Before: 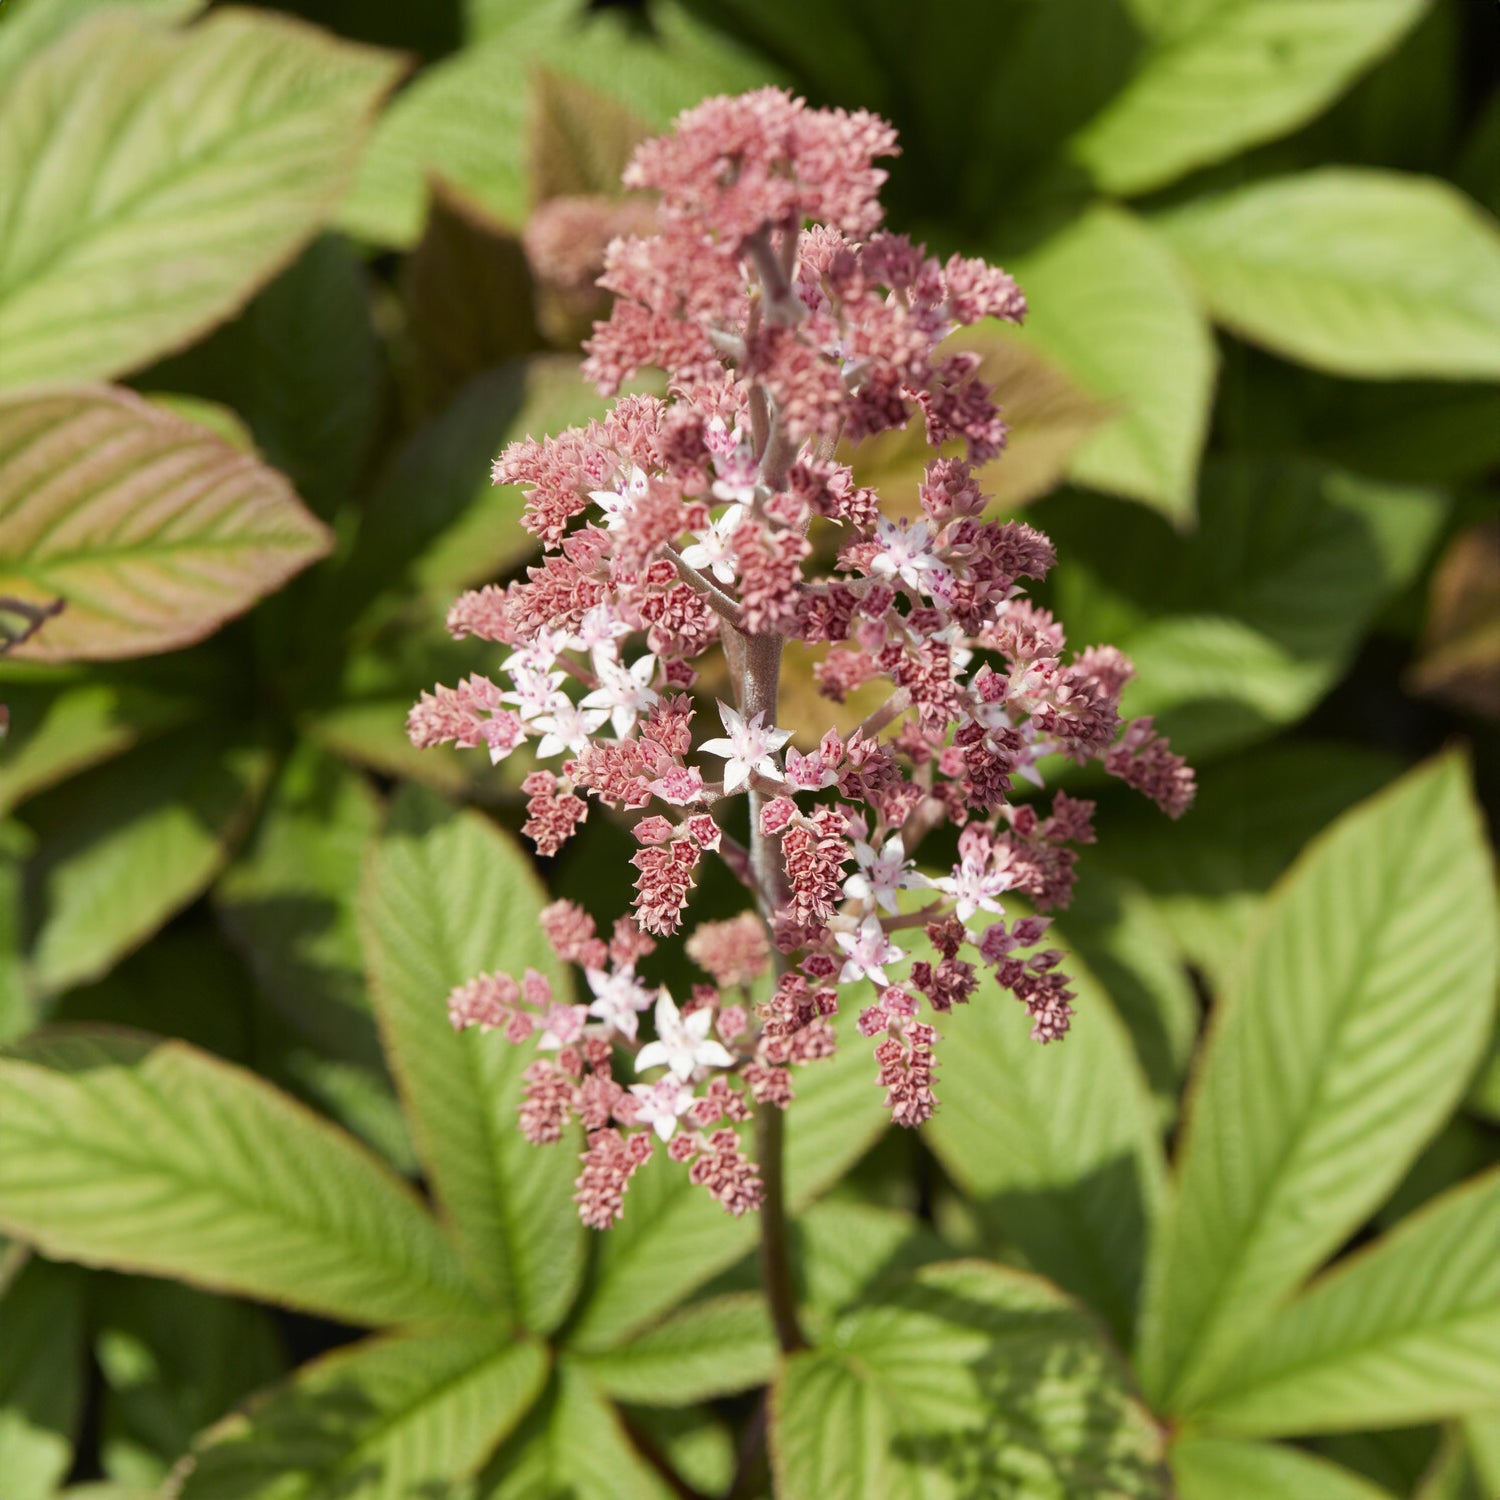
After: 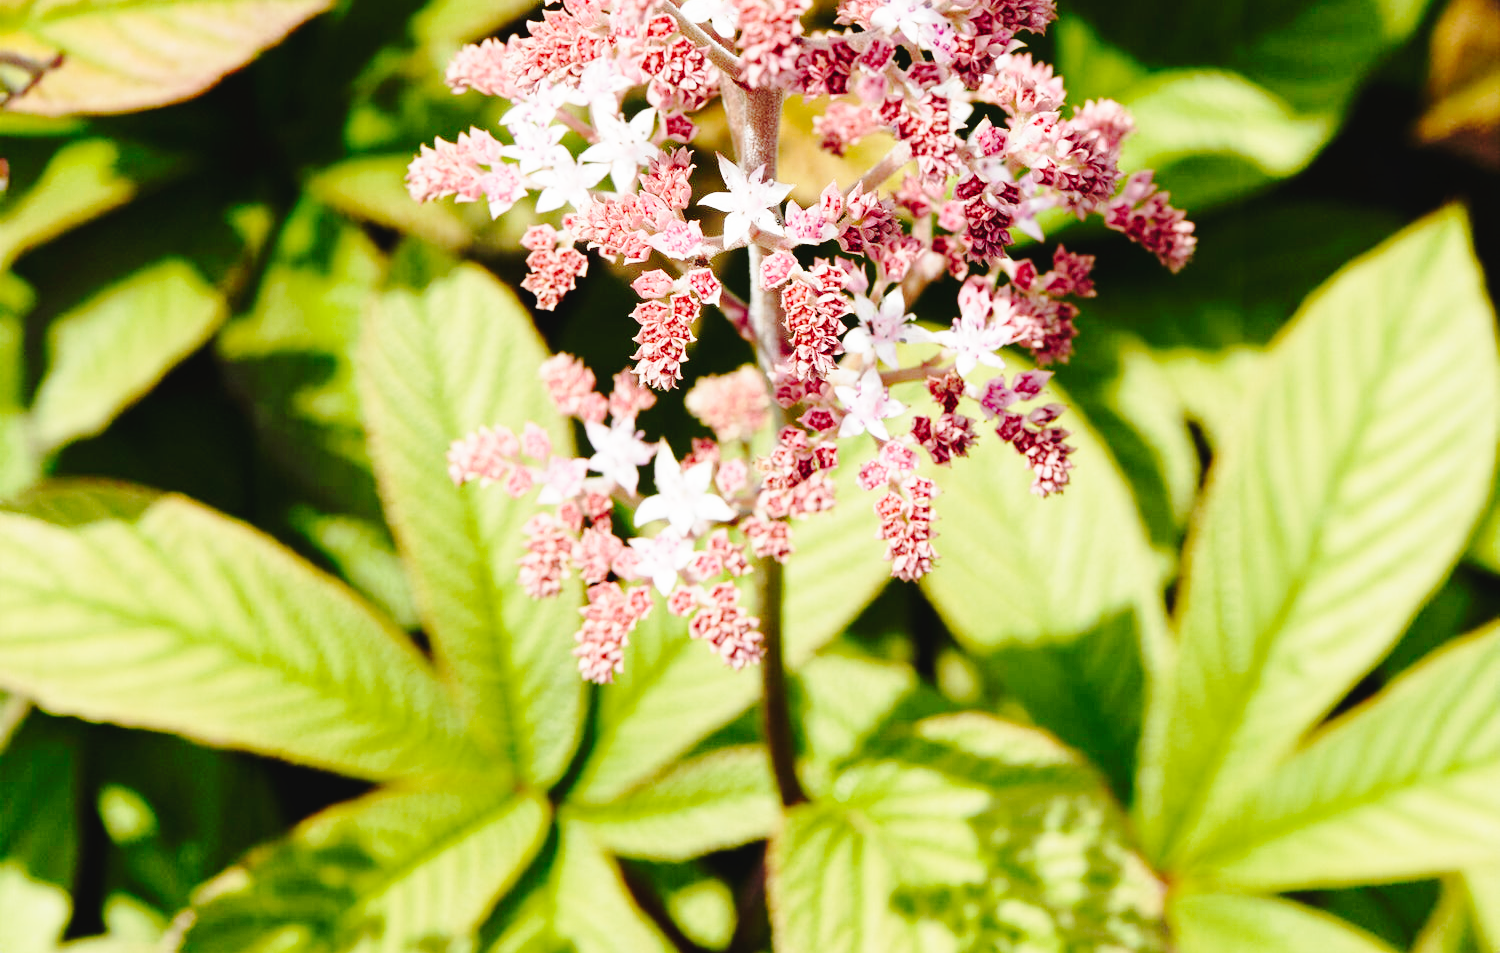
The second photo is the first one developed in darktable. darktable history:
tone curve: curves: ch0 [(0, 0) (0.003, 0.03) (0.011, 0.032) (0.025, 0.035) (0.044, 0.038) (0.069, 0.041) (0.1, 0.058) (0.136, 0.091) (0.177, 0.133) (0.224, 0.181) (0.277, 0.268) (0.335, 0.363) (0.399, 0.461) (0.468, 0.554) (0.543, 0.633) (0.623, 0.709) (0.709, 0.784) (0.801, 0.869) (0.898, 0.938) (1, 1)], preserve colors none
crop and rotate: top 36.435%
base curve: curves: ch0 [(0, 0) (0.028, 0.03) (0.121, 0.232) (0.46, 0.748) (0.859, 0.968) (1, 1)], preserve colors none
